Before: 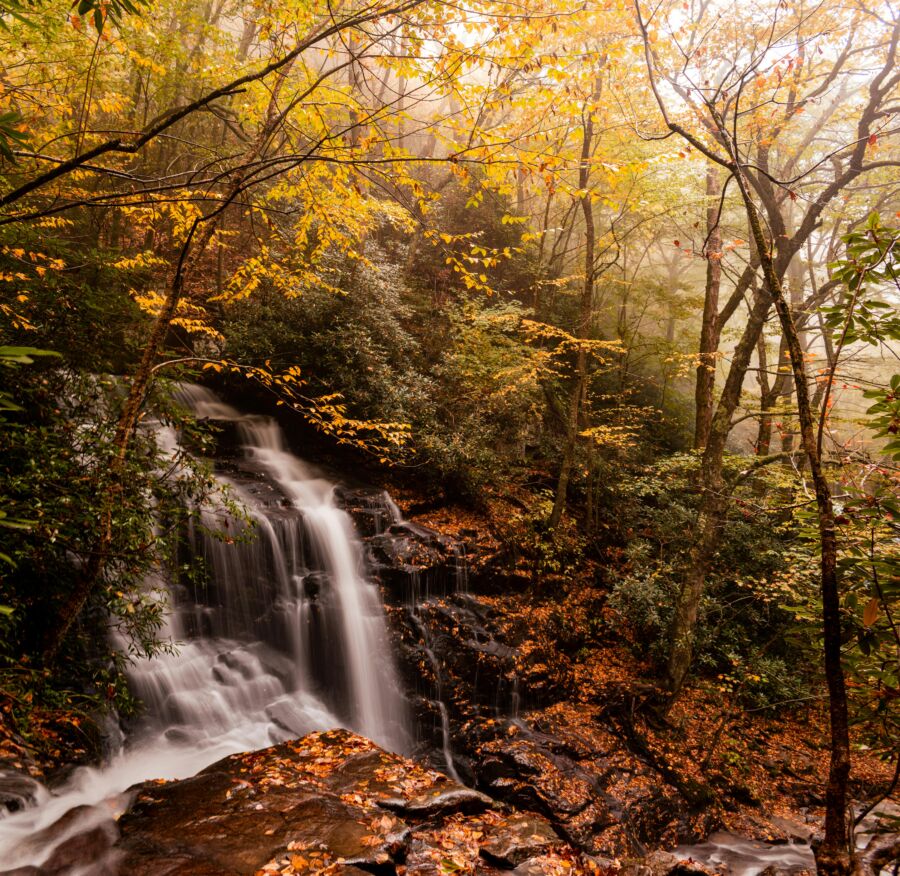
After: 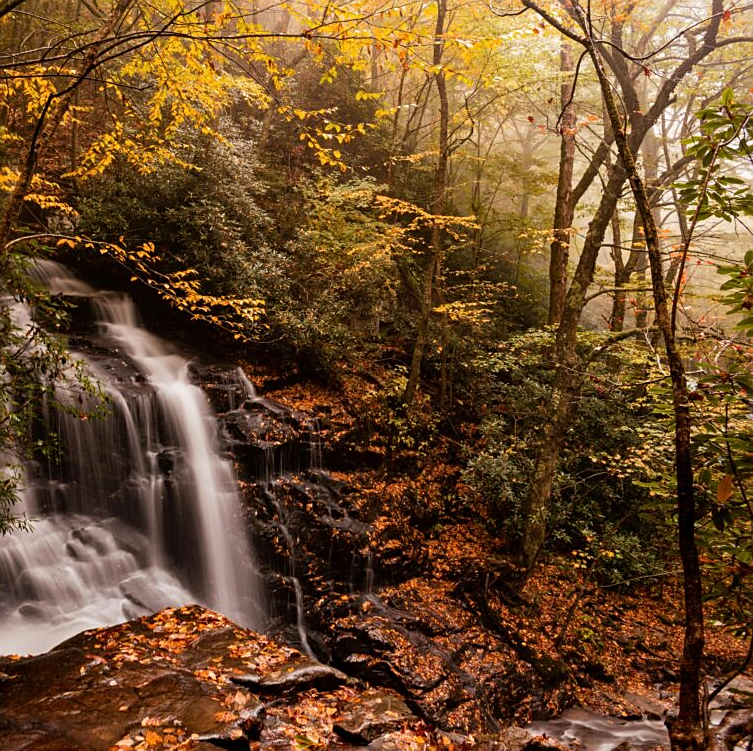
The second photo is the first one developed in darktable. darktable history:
sharpen: radius 1.864, amount 0.398, threshold 1.271
crop: left 16.315%, top 14.246%
